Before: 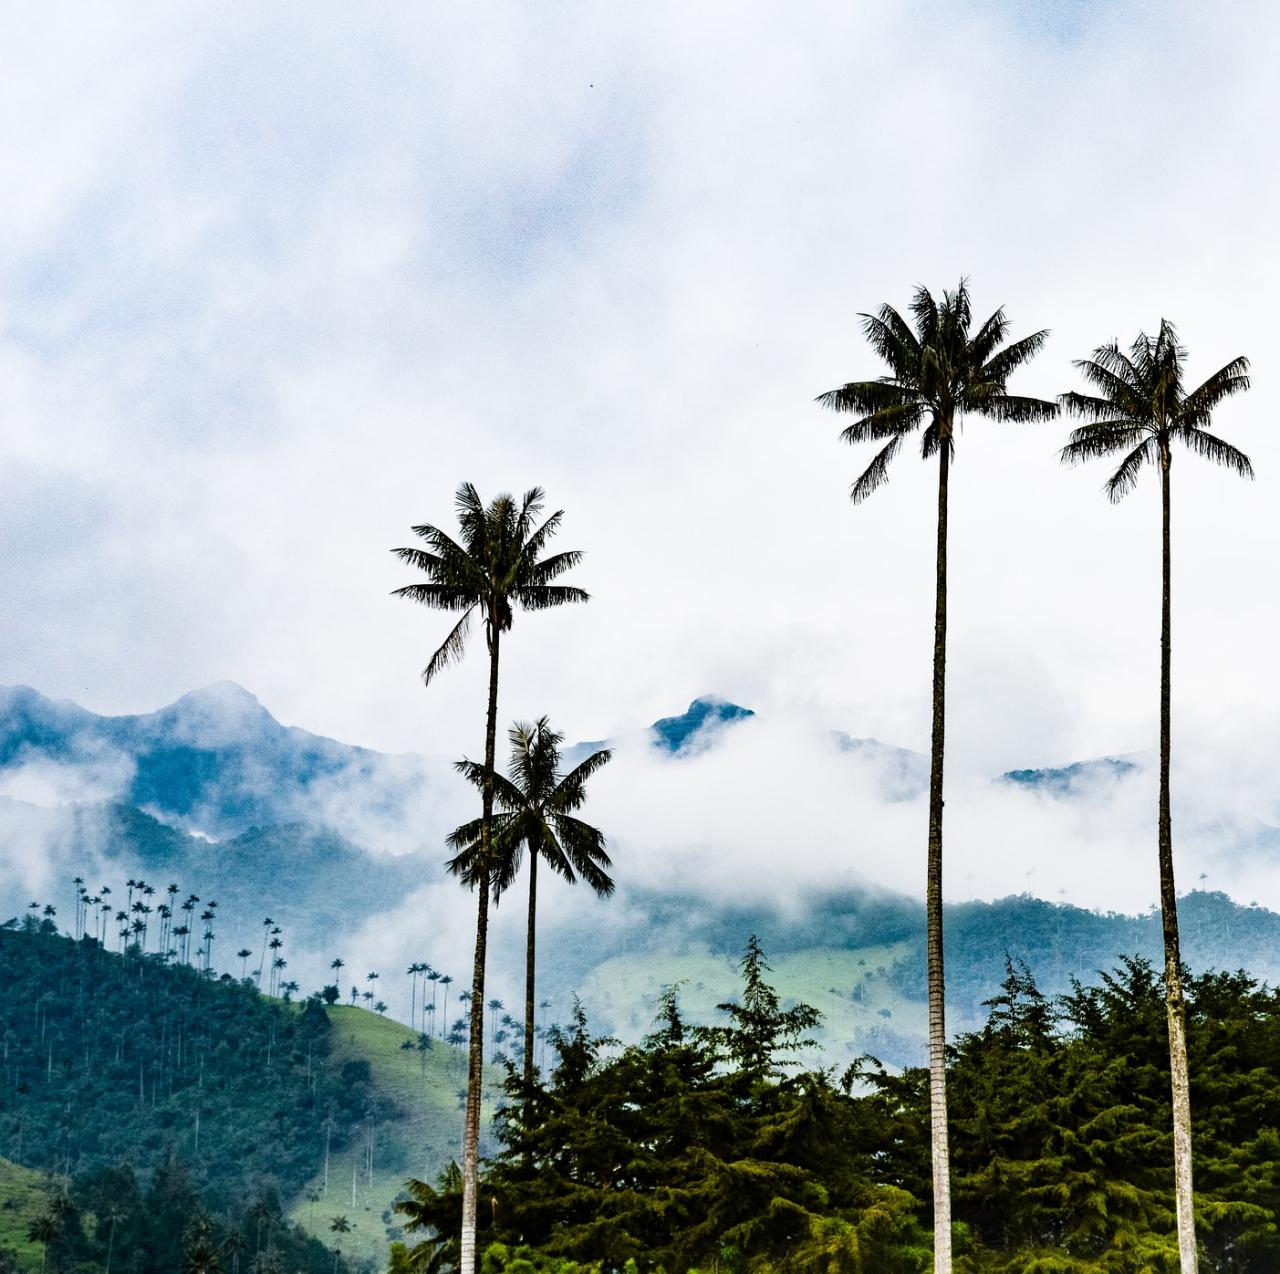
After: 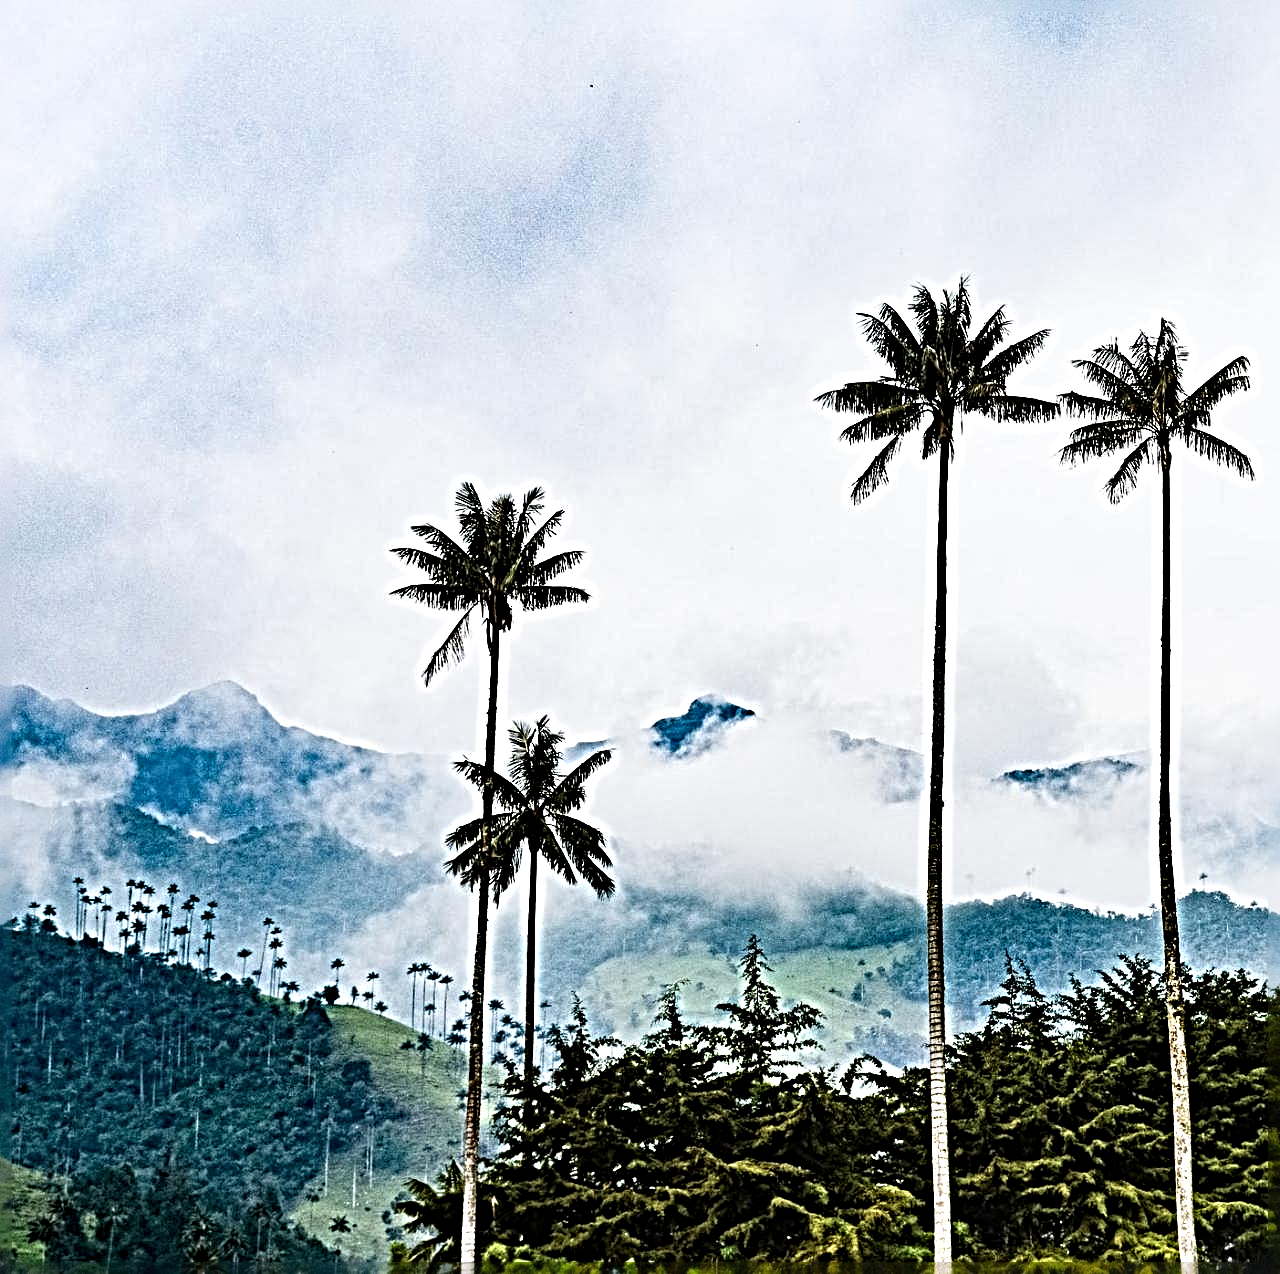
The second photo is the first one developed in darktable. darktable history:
sharpen: radius 6.254, amount 1.811, threshold 0.074
